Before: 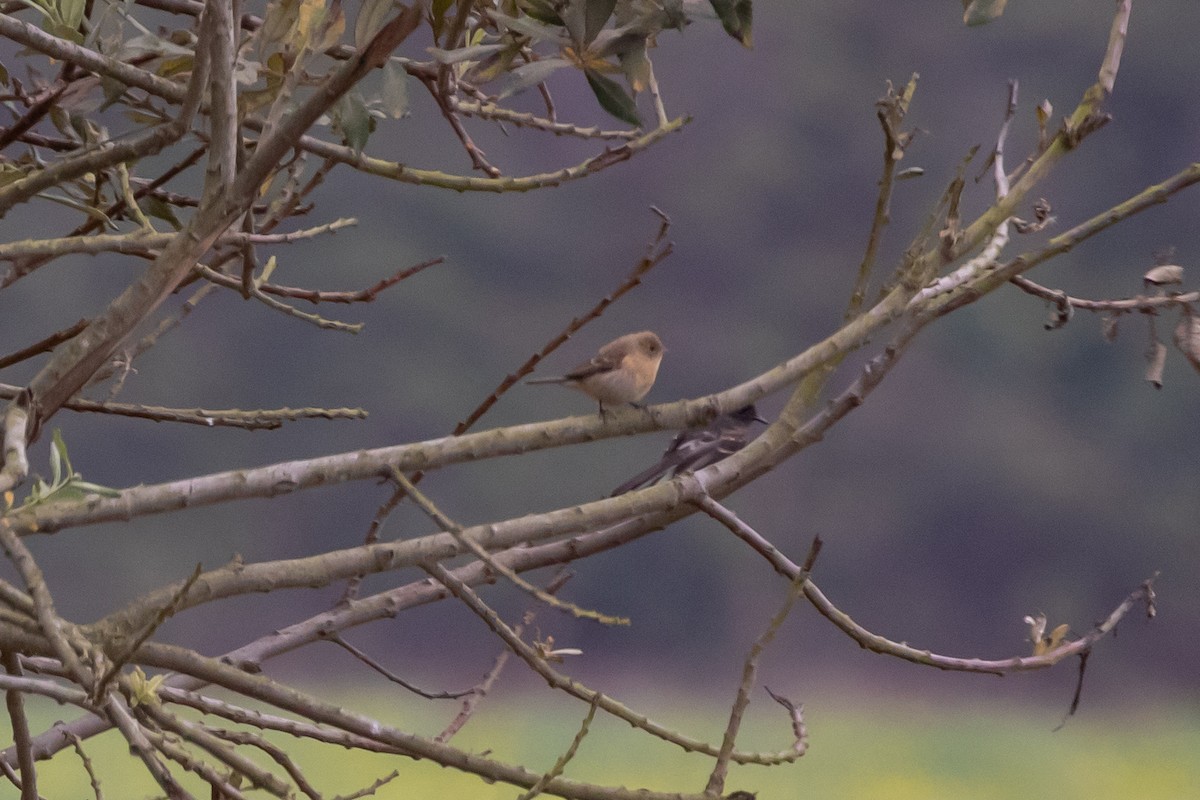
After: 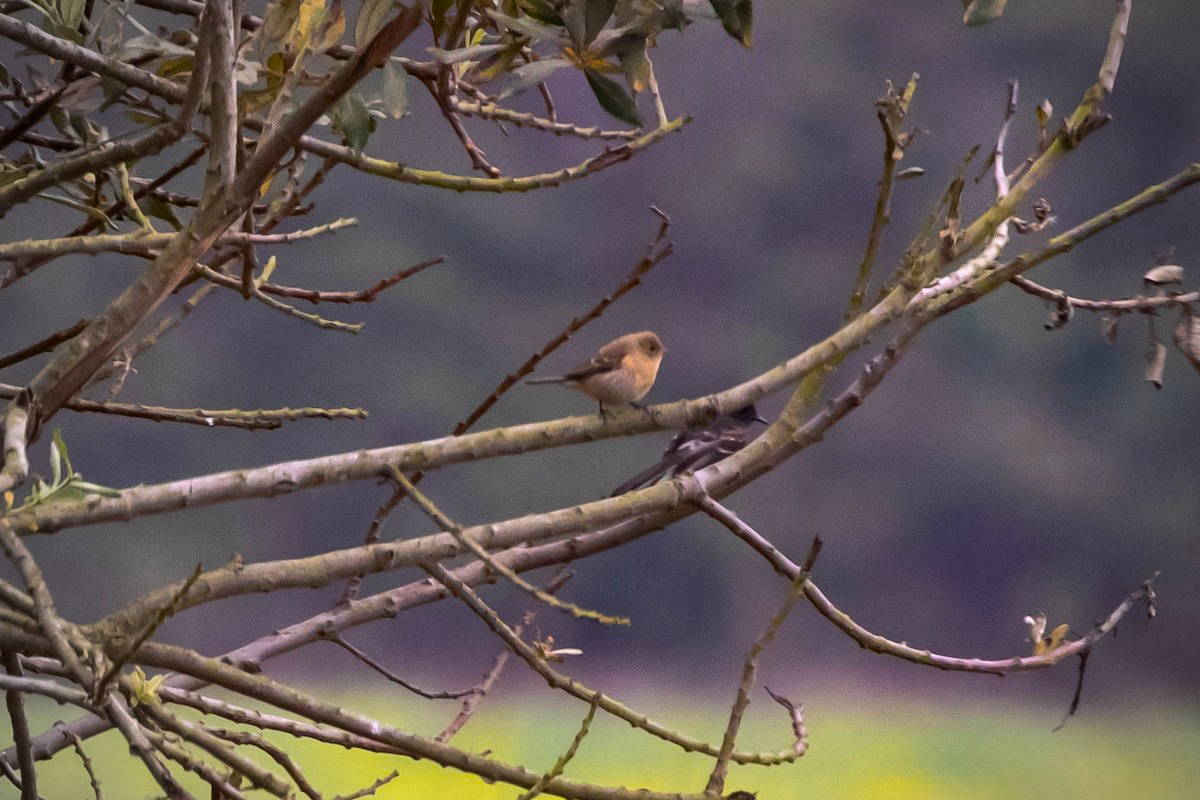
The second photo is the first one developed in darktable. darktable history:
tone equalizer: -8 EV -0.75 EV, -7 EV -0.7 EV, -6 EV -0.6 EV, -5 EV -0.4 EV, -3 EV 0.4 EV, -2 EV 0.6 EV, -1 EV 0.7 EV, +0 EV 0.75 EV, edges refinement/feathering 500, mask exposure compensation -1.57 EV, preserve details no
vignetting: width/height ratio 1.094
color balance rgb: linear chroma grading › global chroma 15%, perceptual saturation grading › global saturation 30%
